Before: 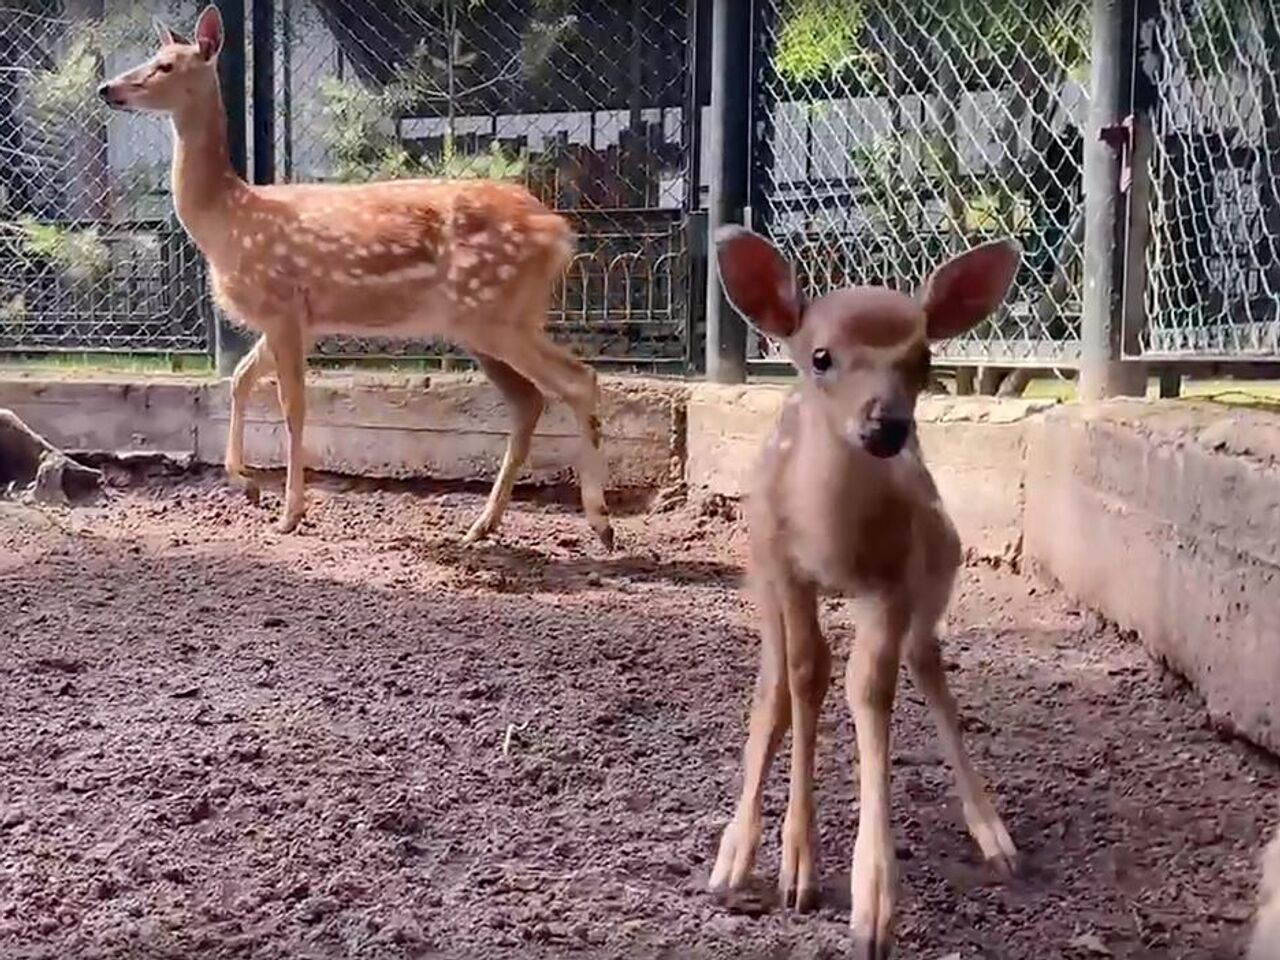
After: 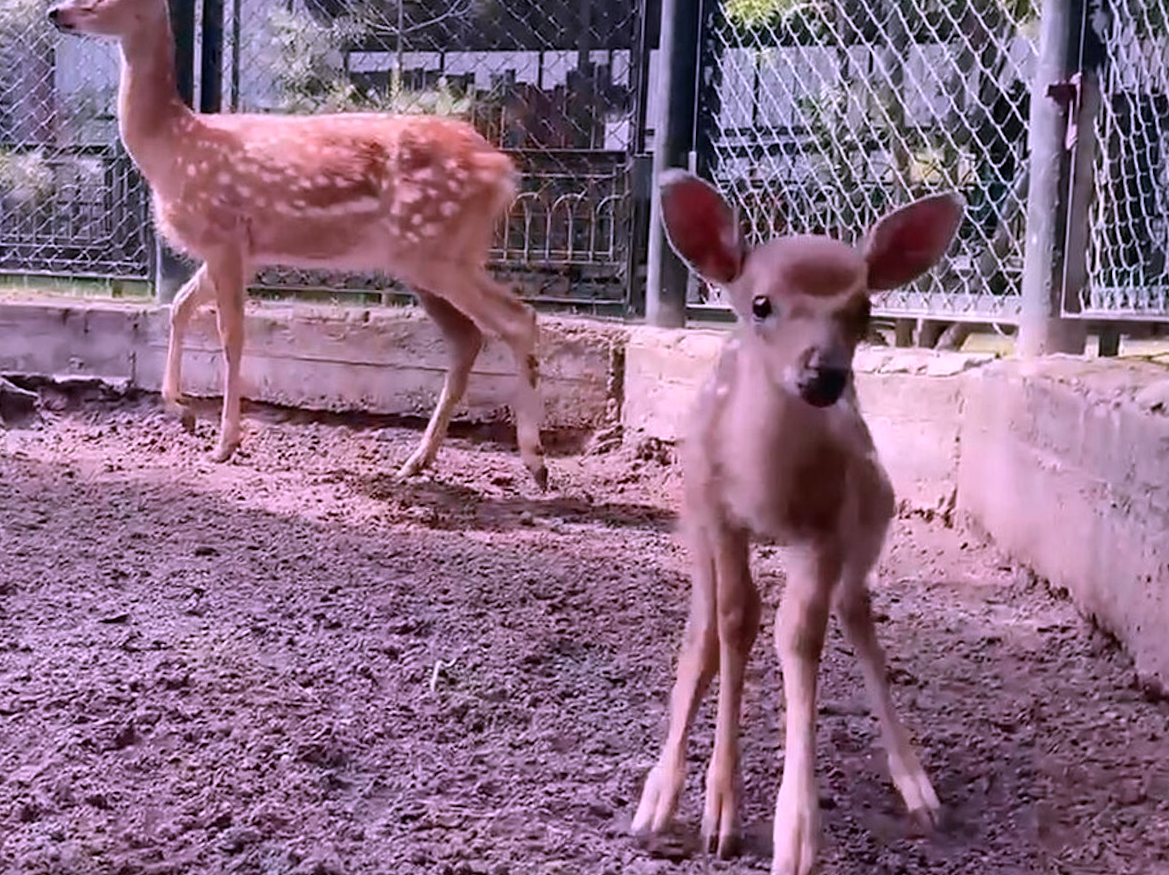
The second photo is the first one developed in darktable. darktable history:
color correction: highlights a* 15.03, highlights b* -25.72
crop and rotate: angle -1.92°, left 3.09%, top 4.268%, right 1.536%, bottom 0.476%
